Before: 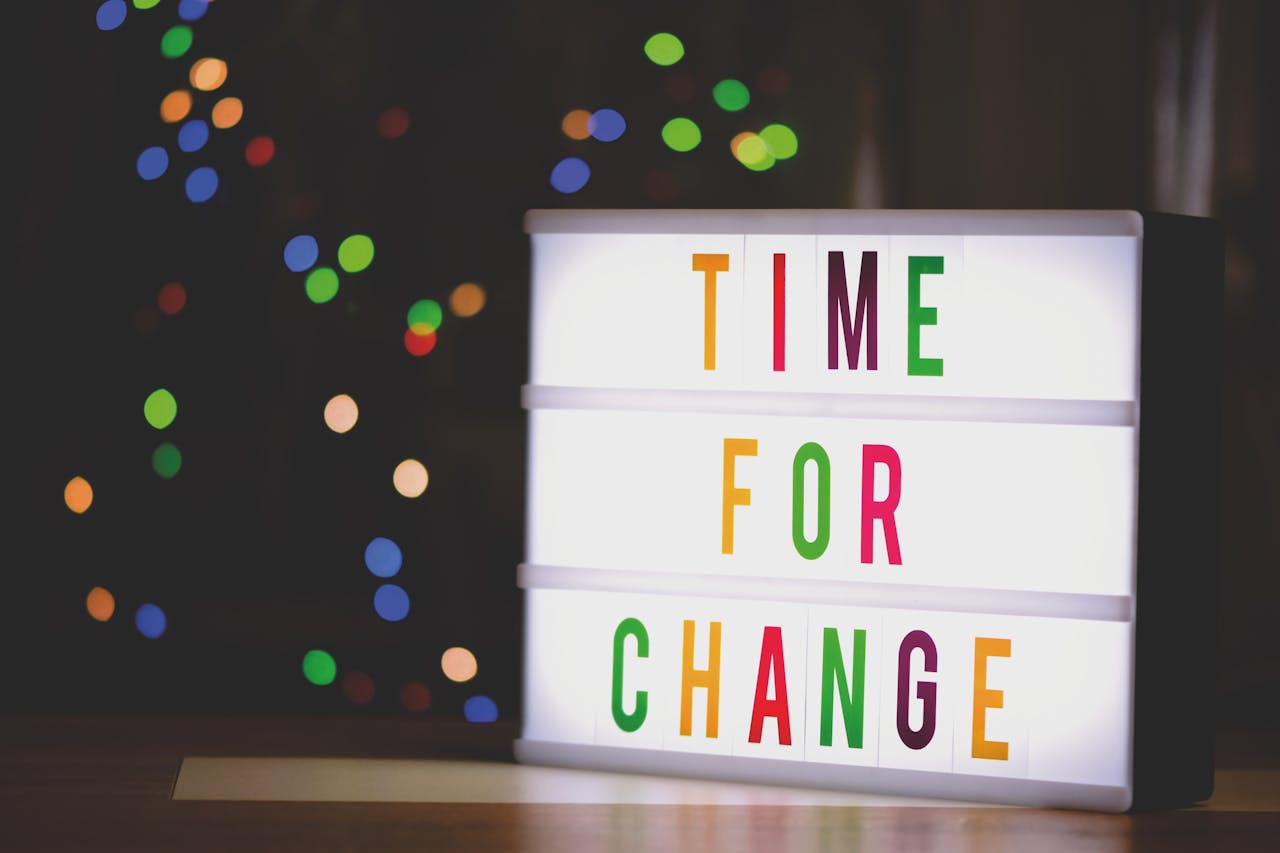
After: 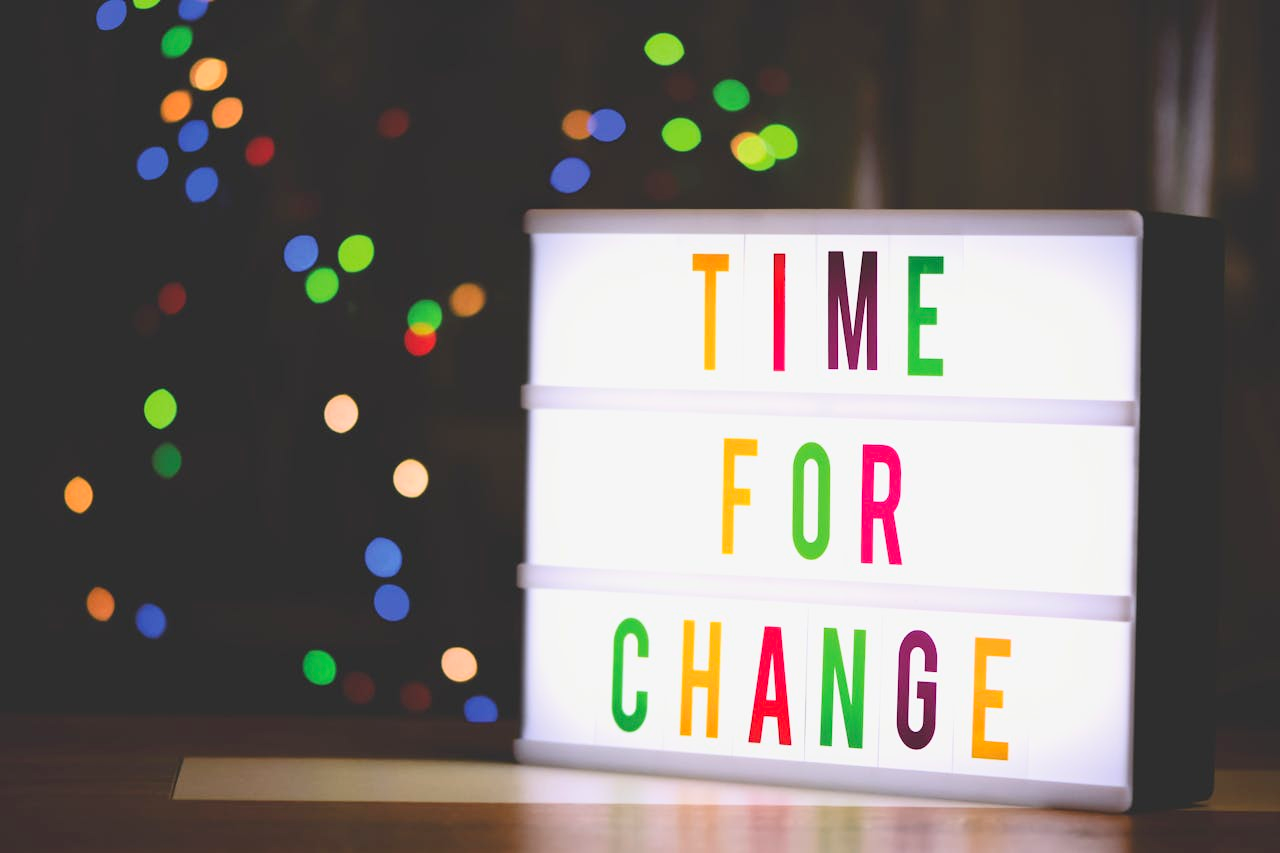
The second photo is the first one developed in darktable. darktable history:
contrast brightness saturation: contrast 0.198, brightness 0.167, saturation 0.227
